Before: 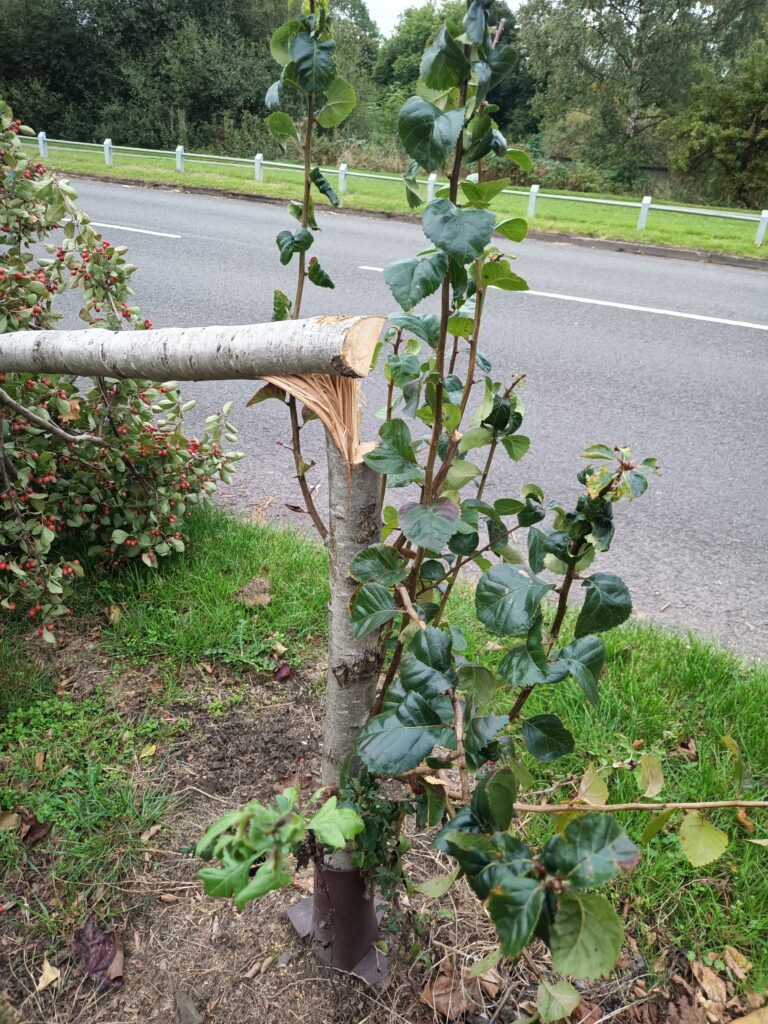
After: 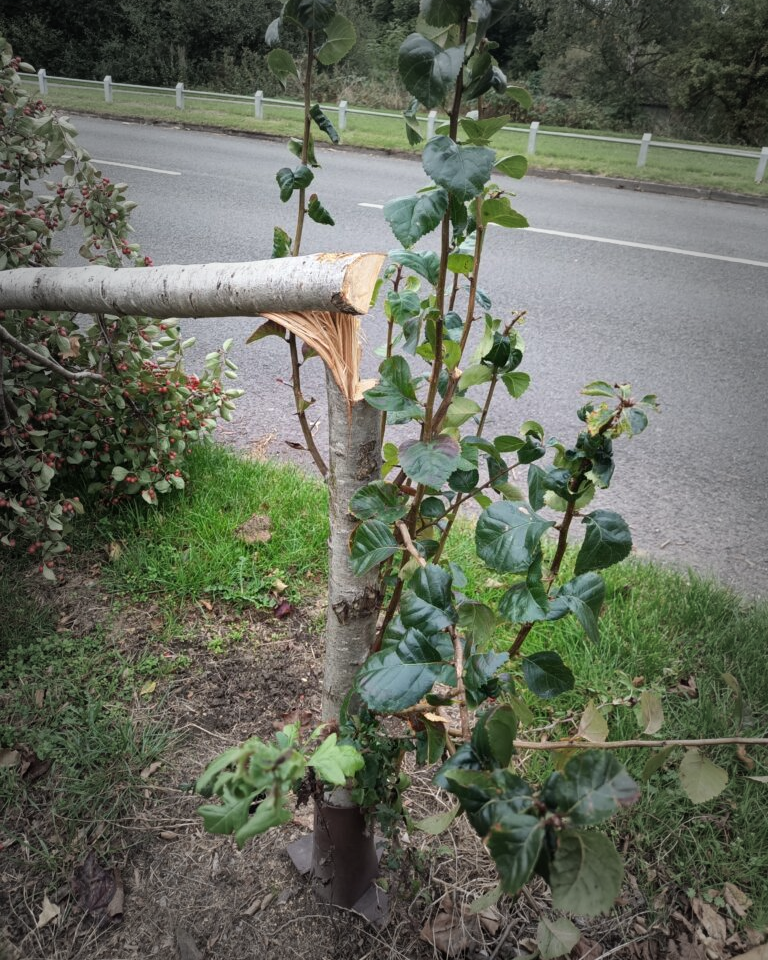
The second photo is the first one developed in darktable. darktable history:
crop and rotate: top 6.25%
vignetting: fall-off start 48.41%, automatic ratio true, width/height ratio 1.29, unbound false
white balance: emerald 1
